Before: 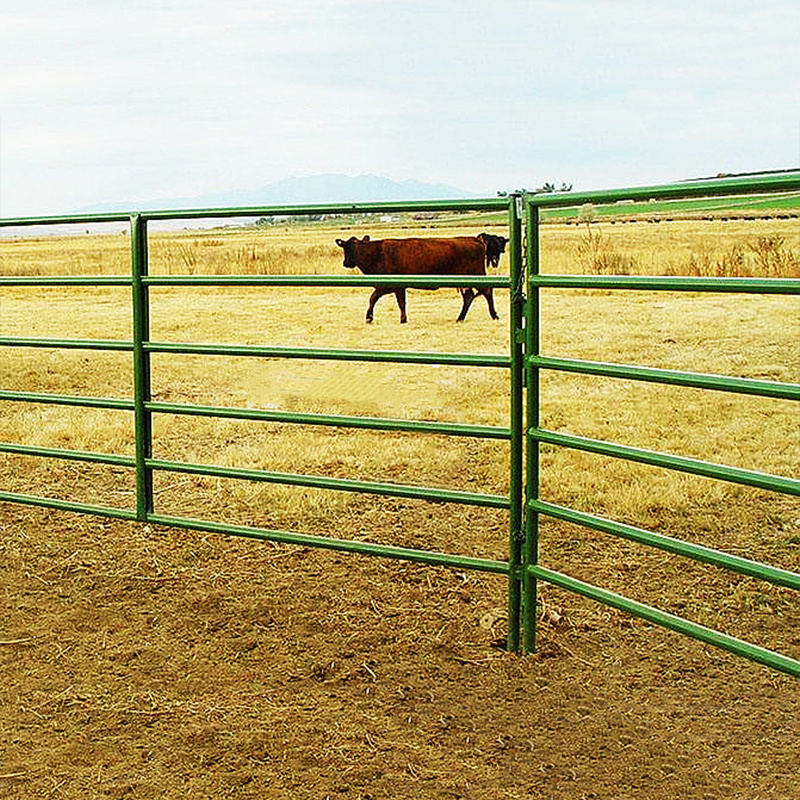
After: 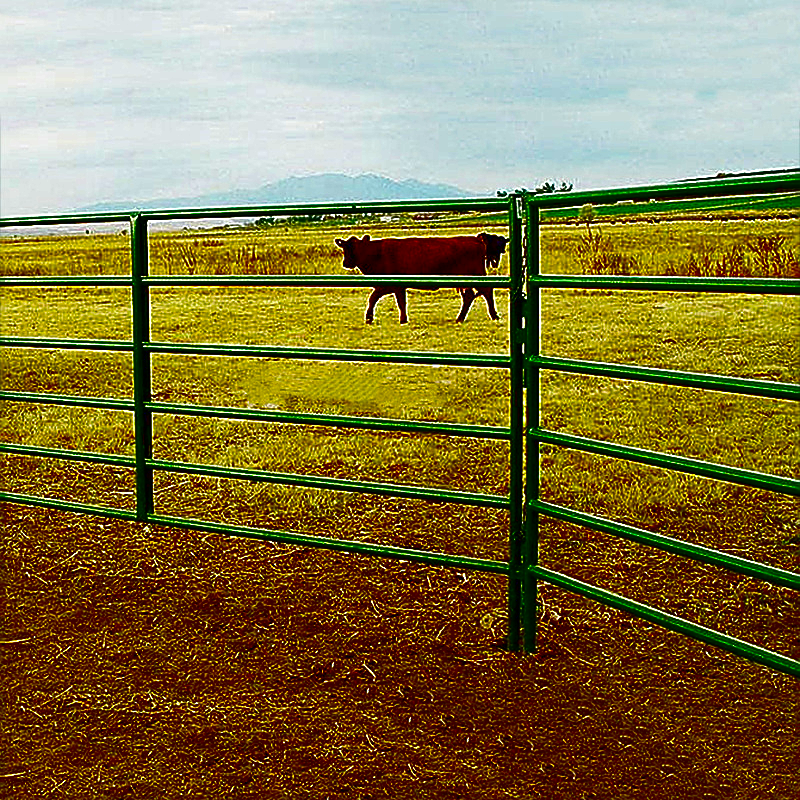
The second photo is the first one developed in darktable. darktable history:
sharpen: on, module defaults
contrast brightness saturation: brightness -0.999, saturation 0.986
